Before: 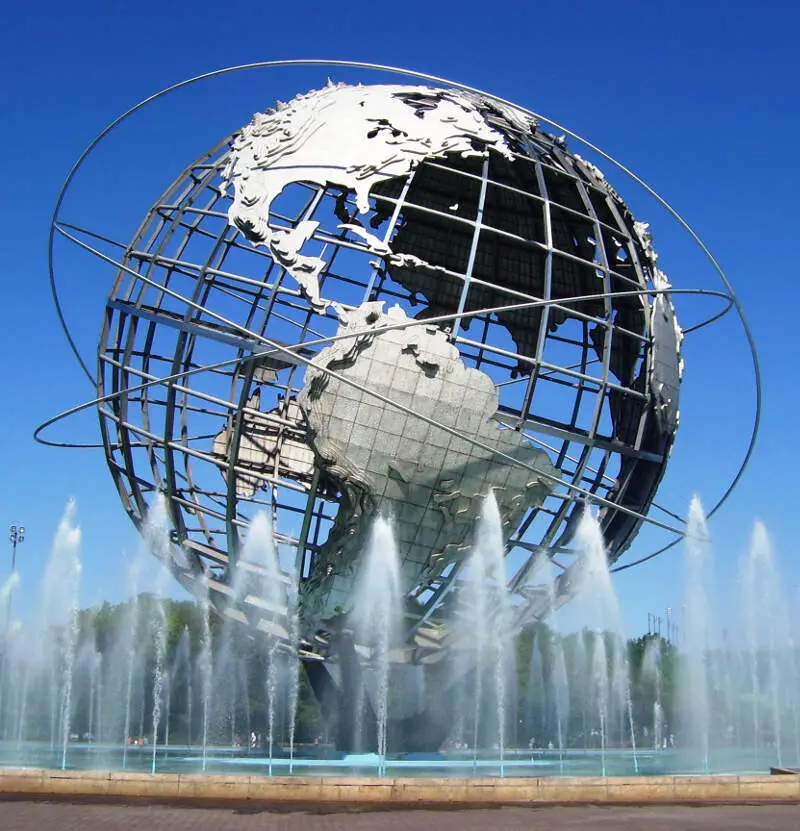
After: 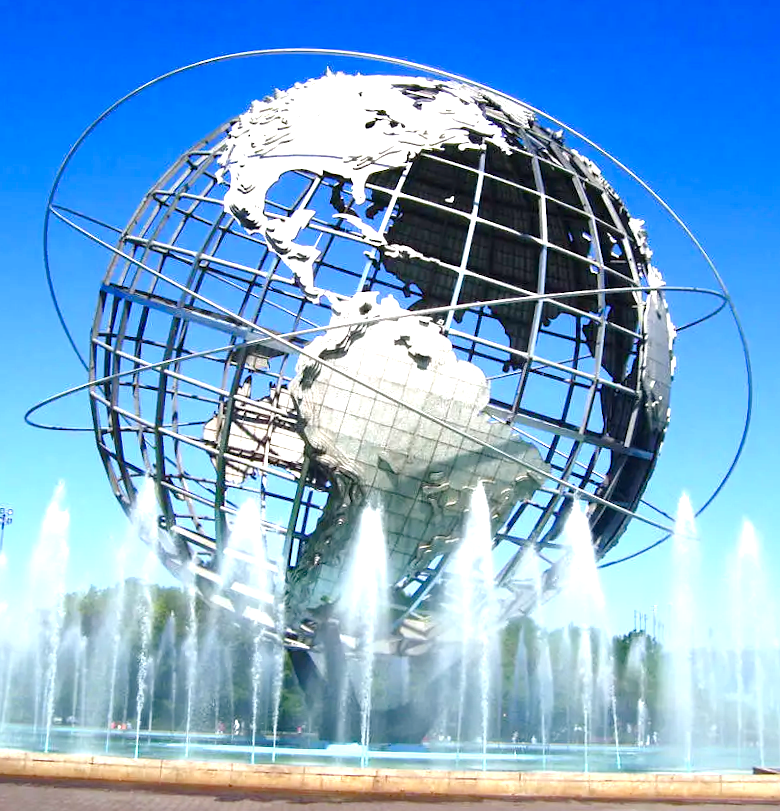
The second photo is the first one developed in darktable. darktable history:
exposure: exposure 1.069 EV, compensate exposure bias true, compensate highlight preservation false
color balance rgb: perceptual saturation grading › global saturation 20%, perceptual saturation grading › highlights -24.777%, perceptual saturation grading › shadows 50.25%
crop and rotate: angle -1.36°
